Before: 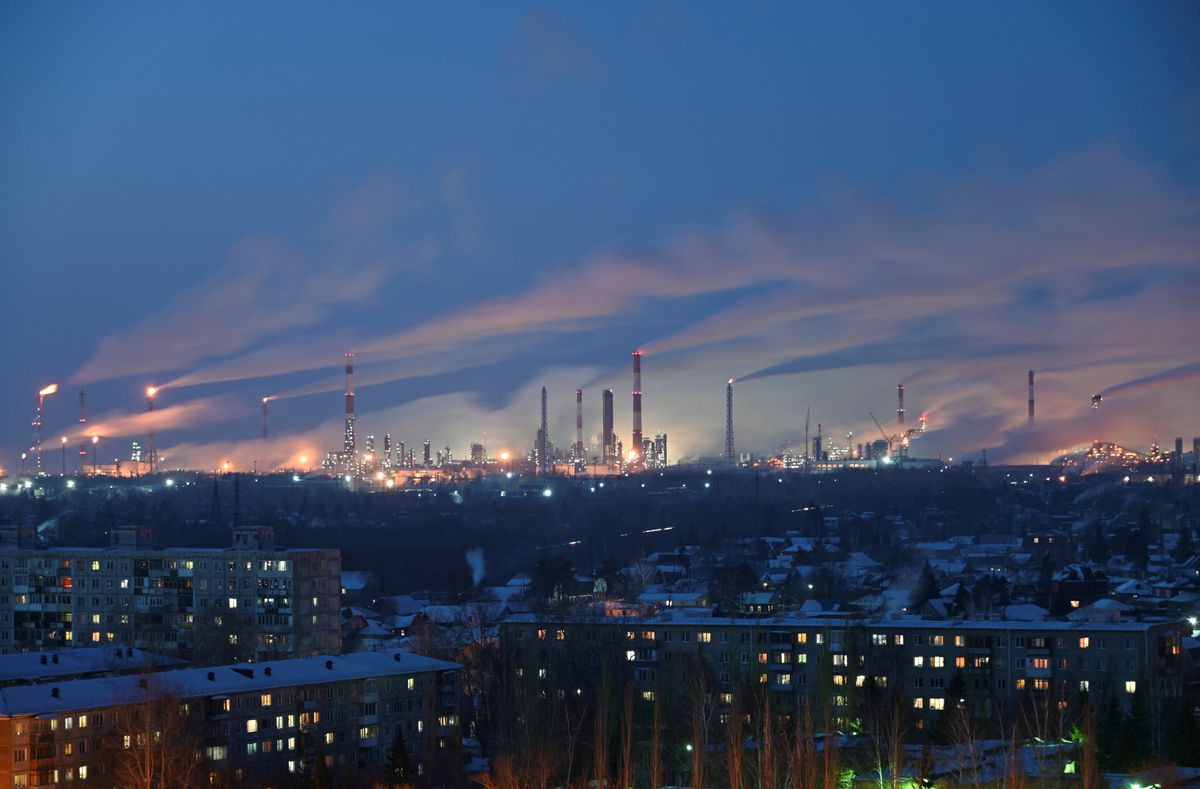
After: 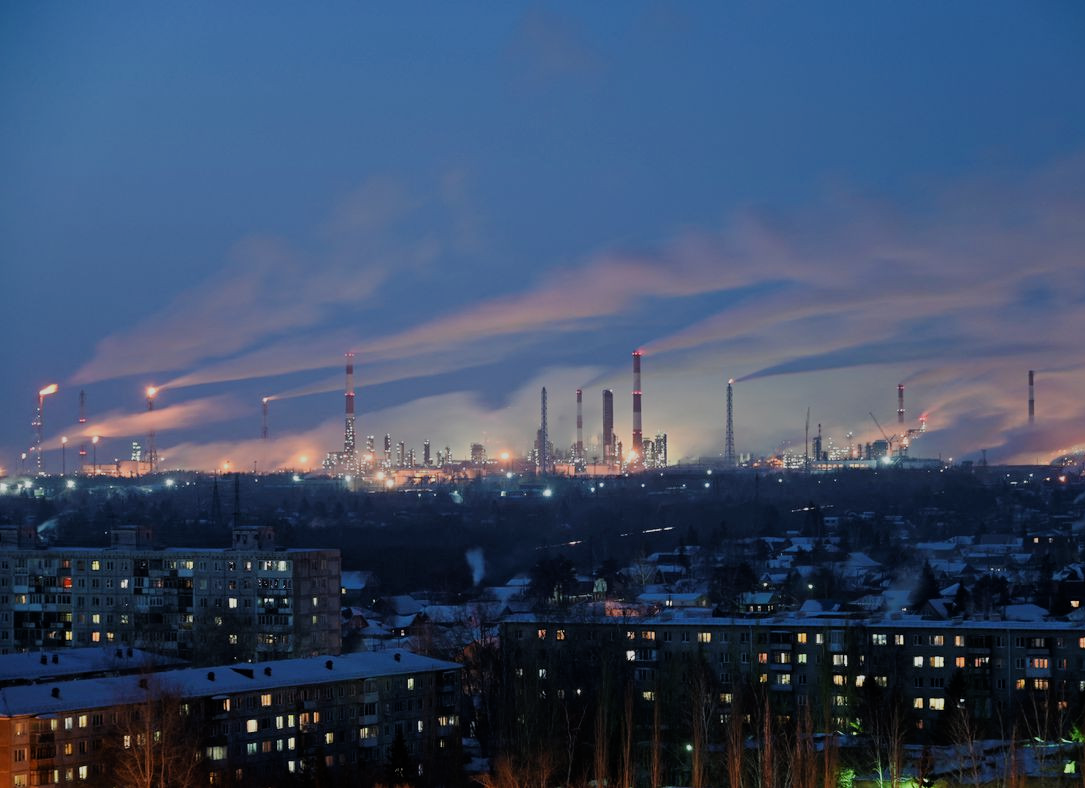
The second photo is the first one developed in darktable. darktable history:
crop: right 9.509%, bottom 0.031%
filmic rgb: black relative exposure -7.65 EV, white relative exposure 4.56 EV, hardness 3.61
